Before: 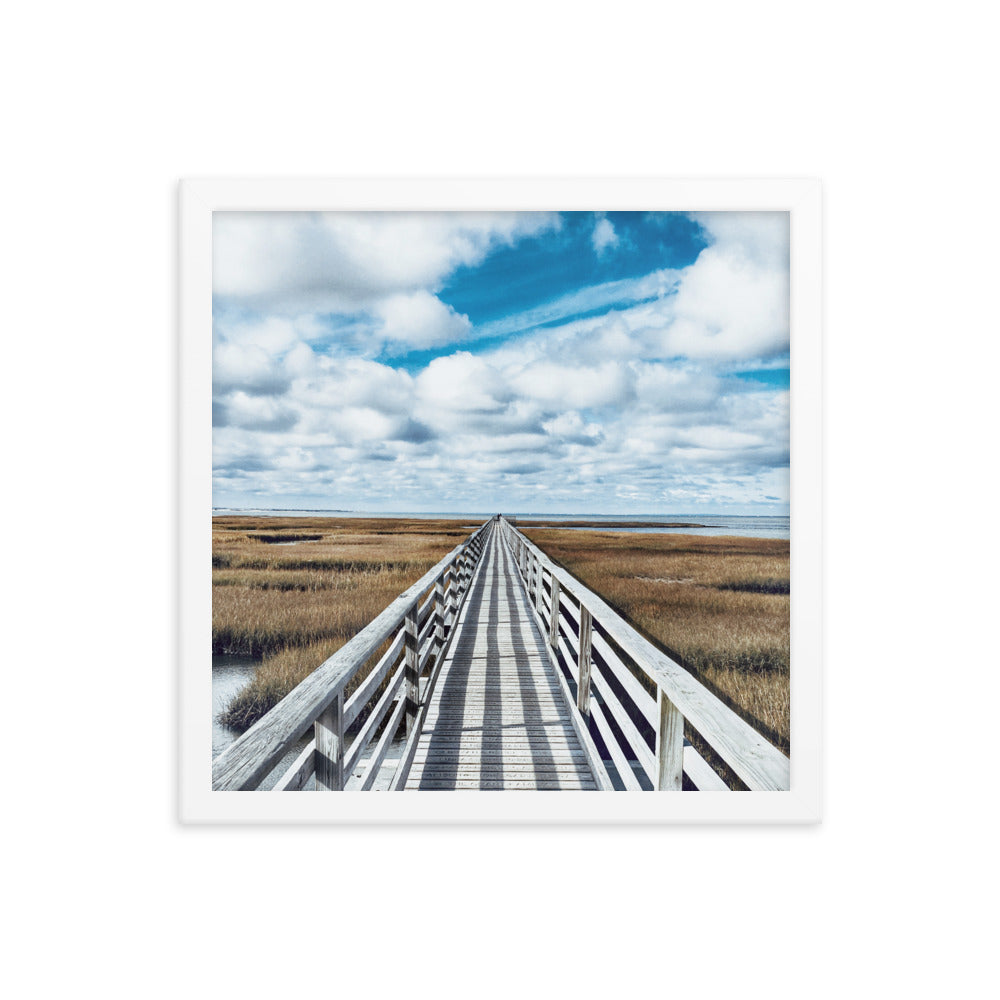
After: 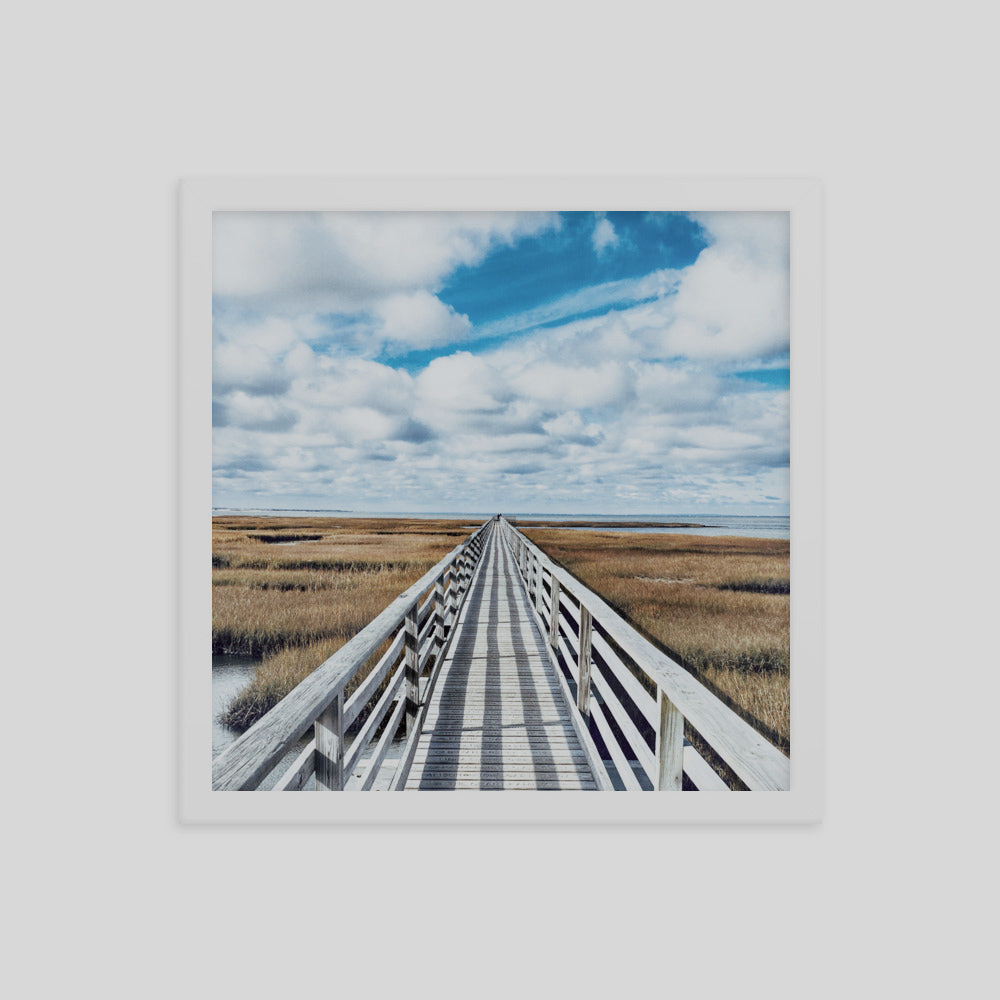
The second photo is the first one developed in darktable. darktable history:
filmic rgb: hardness 4.17, contrast 0.921
